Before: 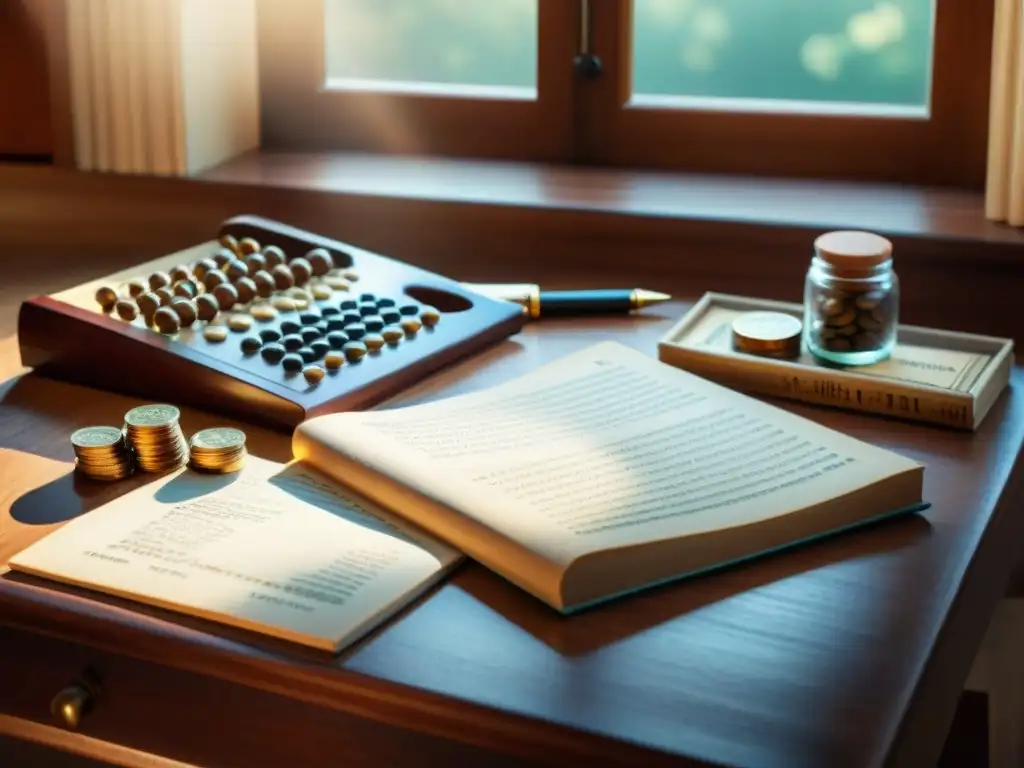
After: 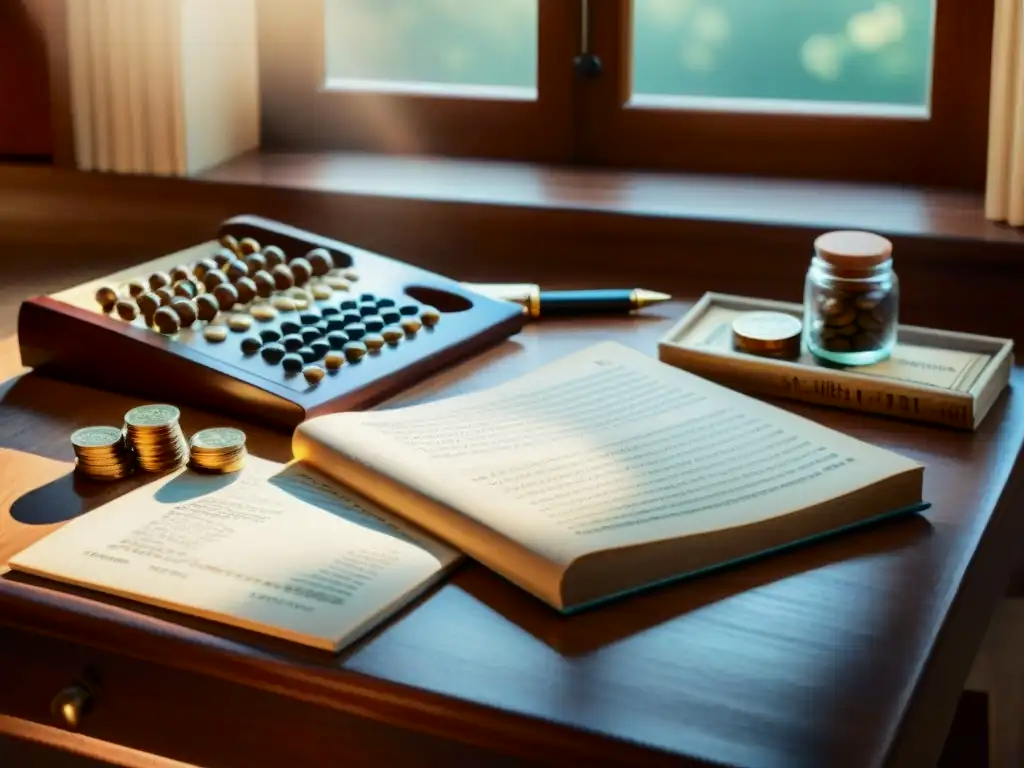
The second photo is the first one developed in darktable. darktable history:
tone curve: curves: ch0 [(0, 0) (0.003, 0.005) (0.011, 0.006) (0.025, 0.013) (0.044, 0.027) (0.069, 0.042) (0.1, 0.06) (0.136, 0.085) (0.177, 0.118) (0.224, 0.171) (0.277, 0.239) (0.335, 0.314) (0.399, 0.394) (0.468, 0.473) (0.543, 0.552) (0.623, 0.64) (0.709, 0.718) (0.801, 0.801) (0.898, 0.882) (1, 1)], color space Lab, independent channels, preserve colors none
shadows and highlights: shadows 43.54, white point adjustment -1.36, highlights color adjustment 78%, soften with gaussian
